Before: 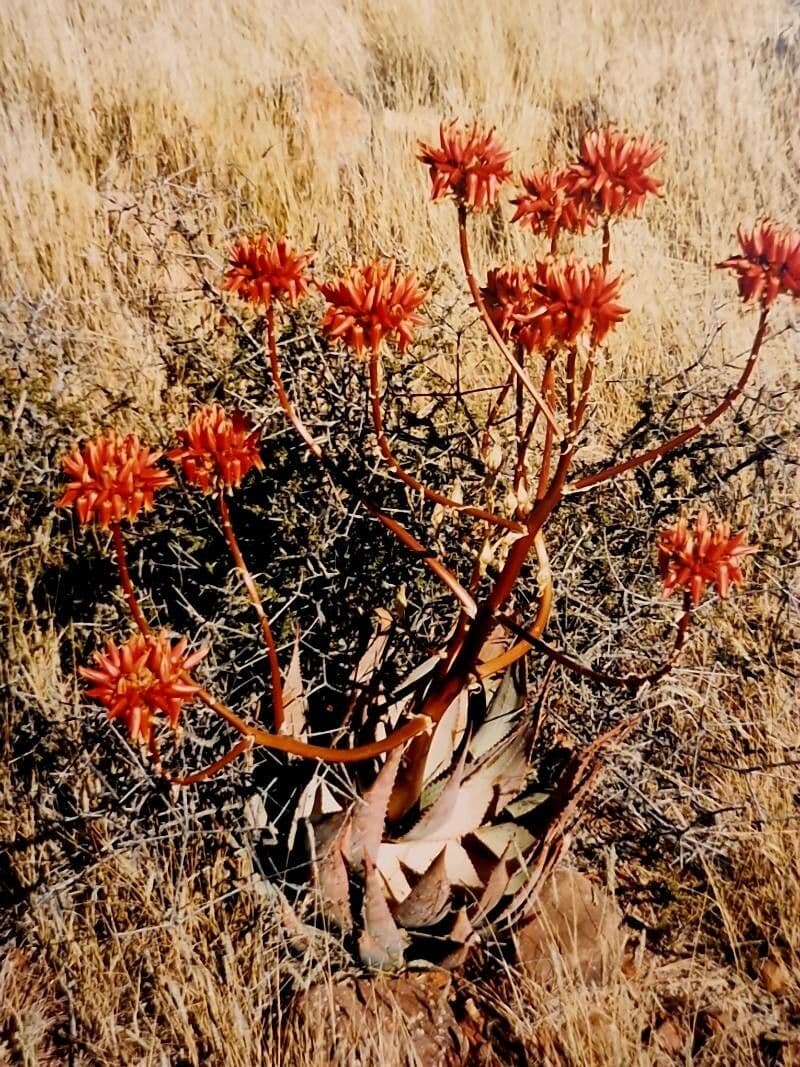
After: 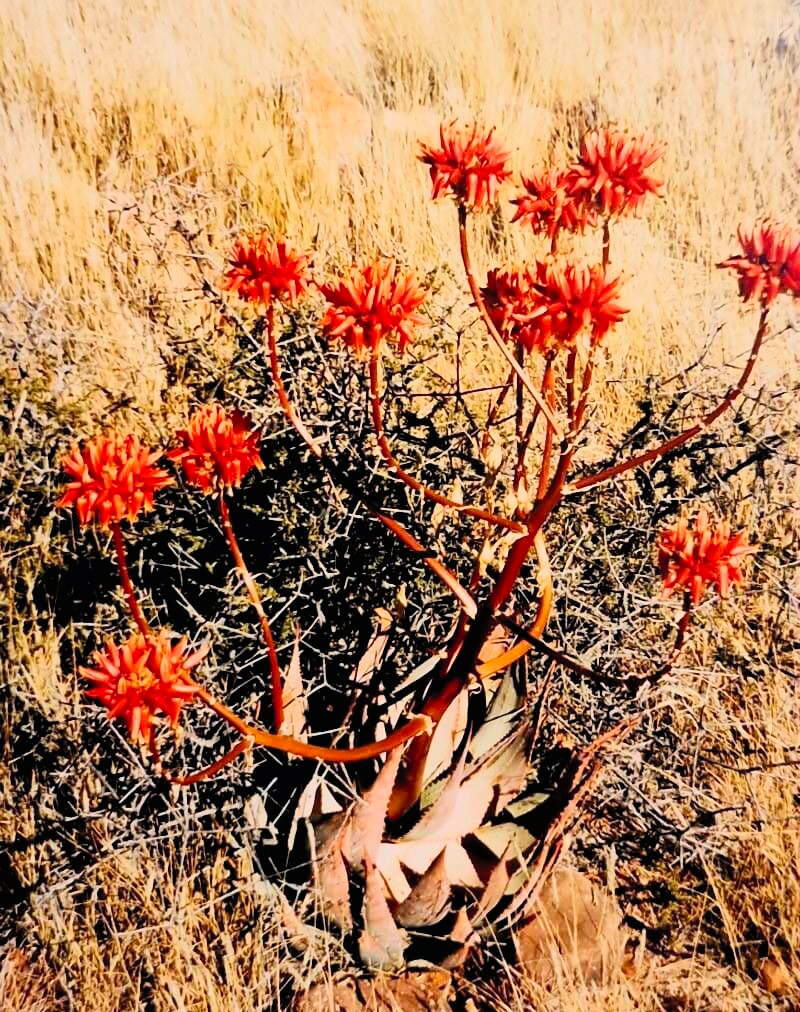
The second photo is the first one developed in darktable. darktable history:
crop and rotate: top 0%, bottom 5.097%
contrast brightness saturation: contrast 0.24, brightness 0.26, saturation 0.39
filmic rgb: black relative exposure -7.65 EV, white relative exposure 4.56 EV, hardness 3.61, color science v6 (2022)
